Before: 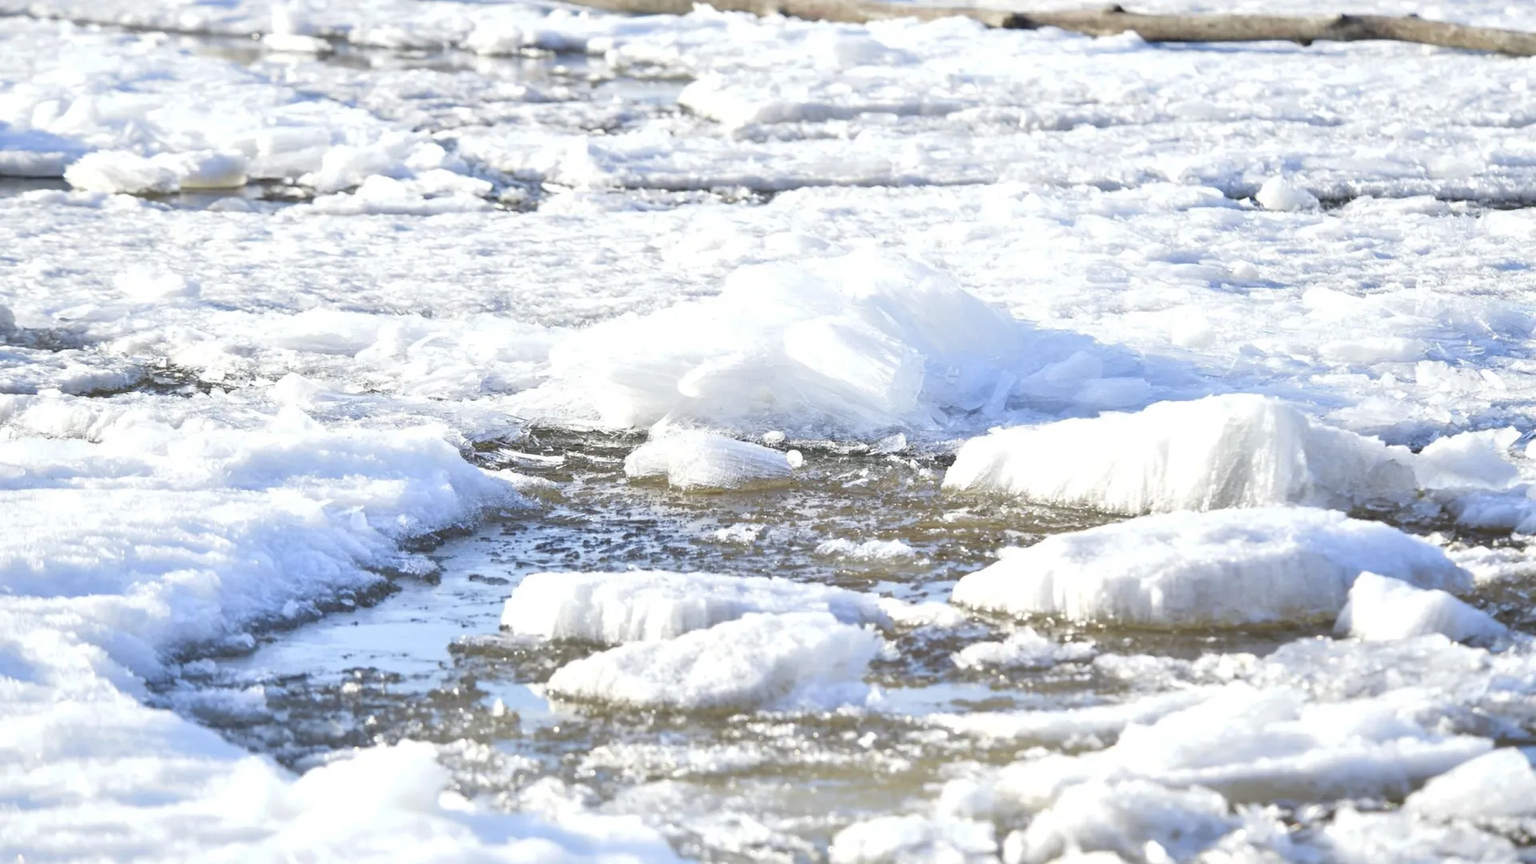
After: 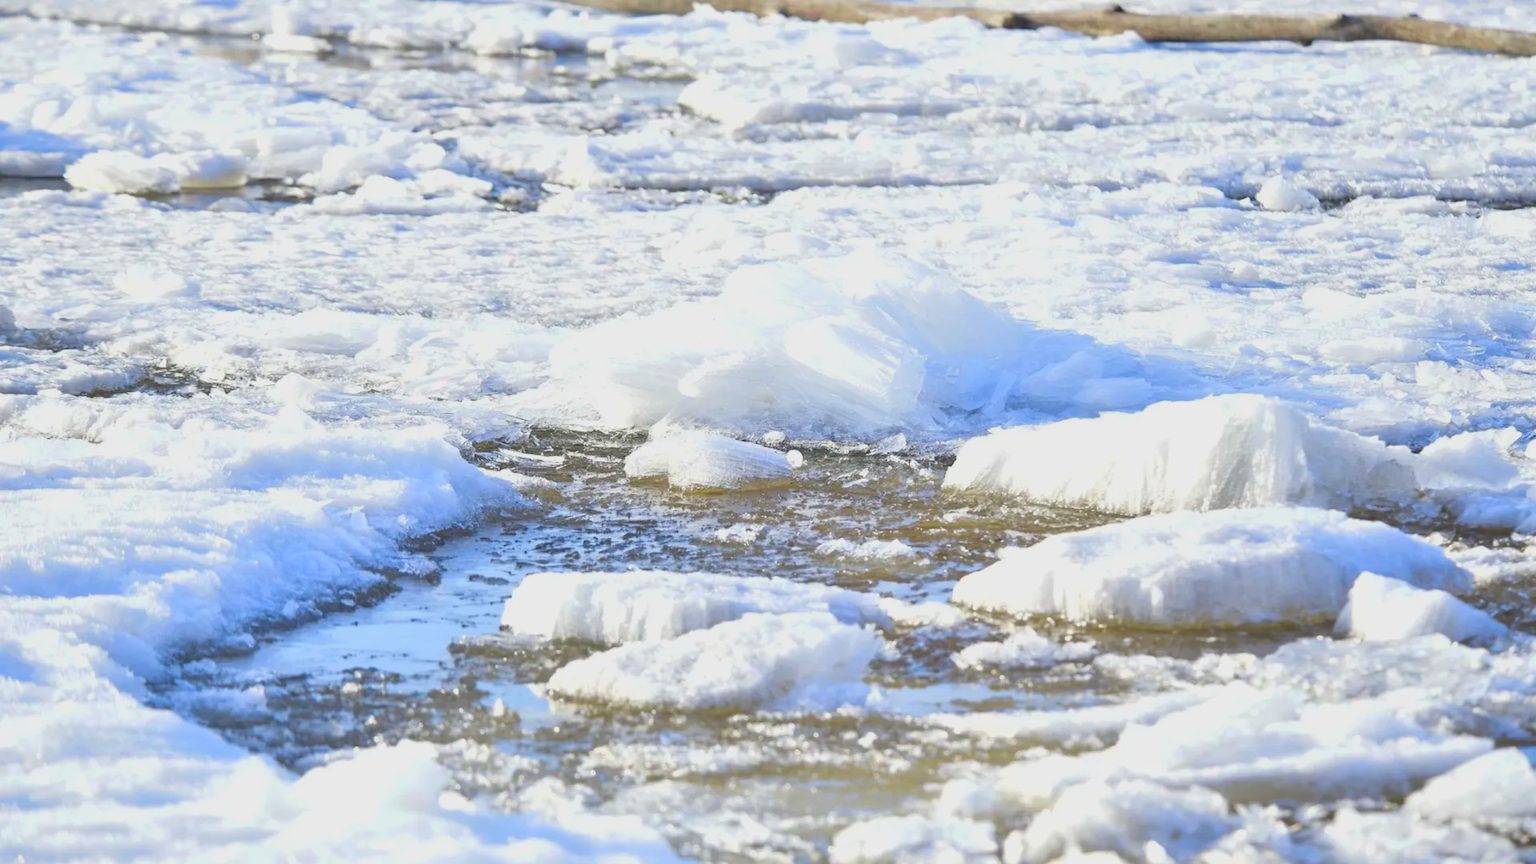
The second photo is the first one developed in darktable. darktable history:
color balance rgb: perceptual saturation grading › global saturation 25%, global vibrance 20%
lowpass: radius 0.1, contrast 0.85, saturation 1.1, unbound 0
